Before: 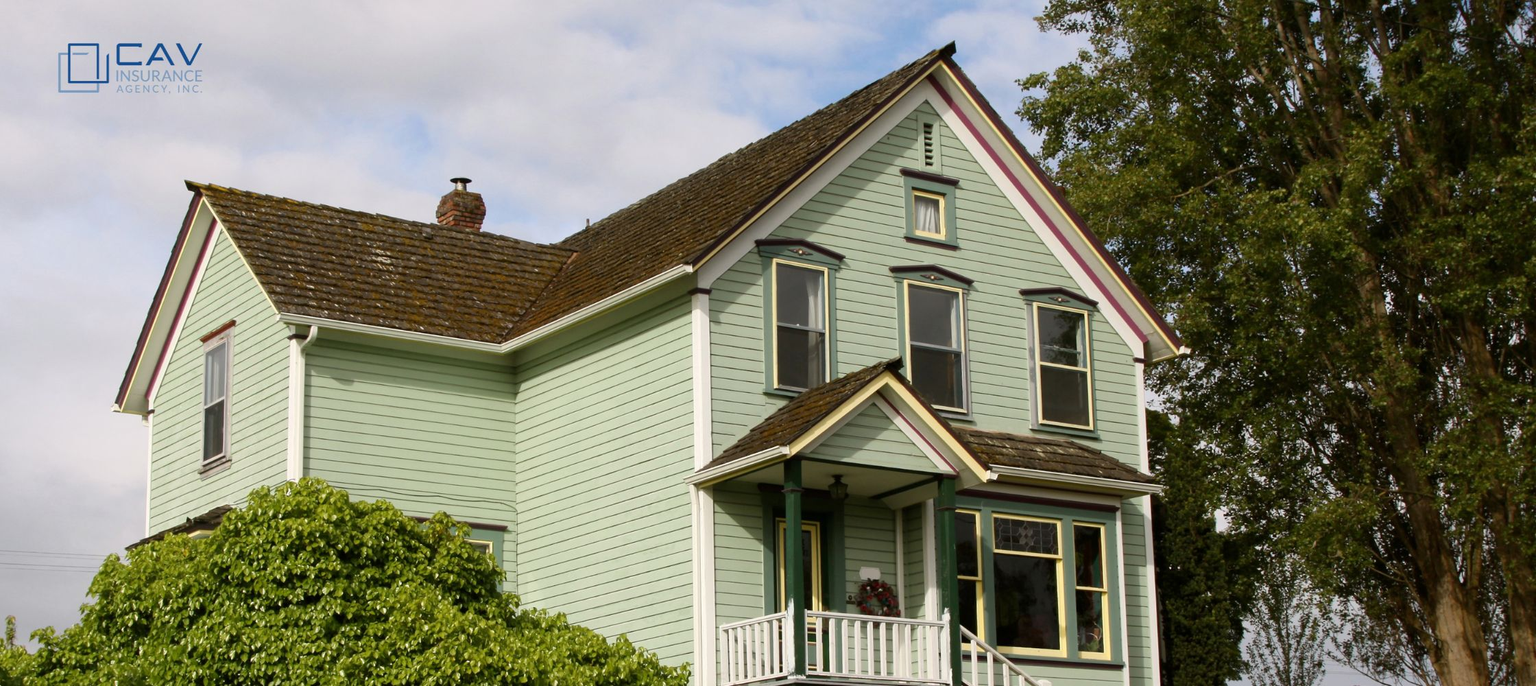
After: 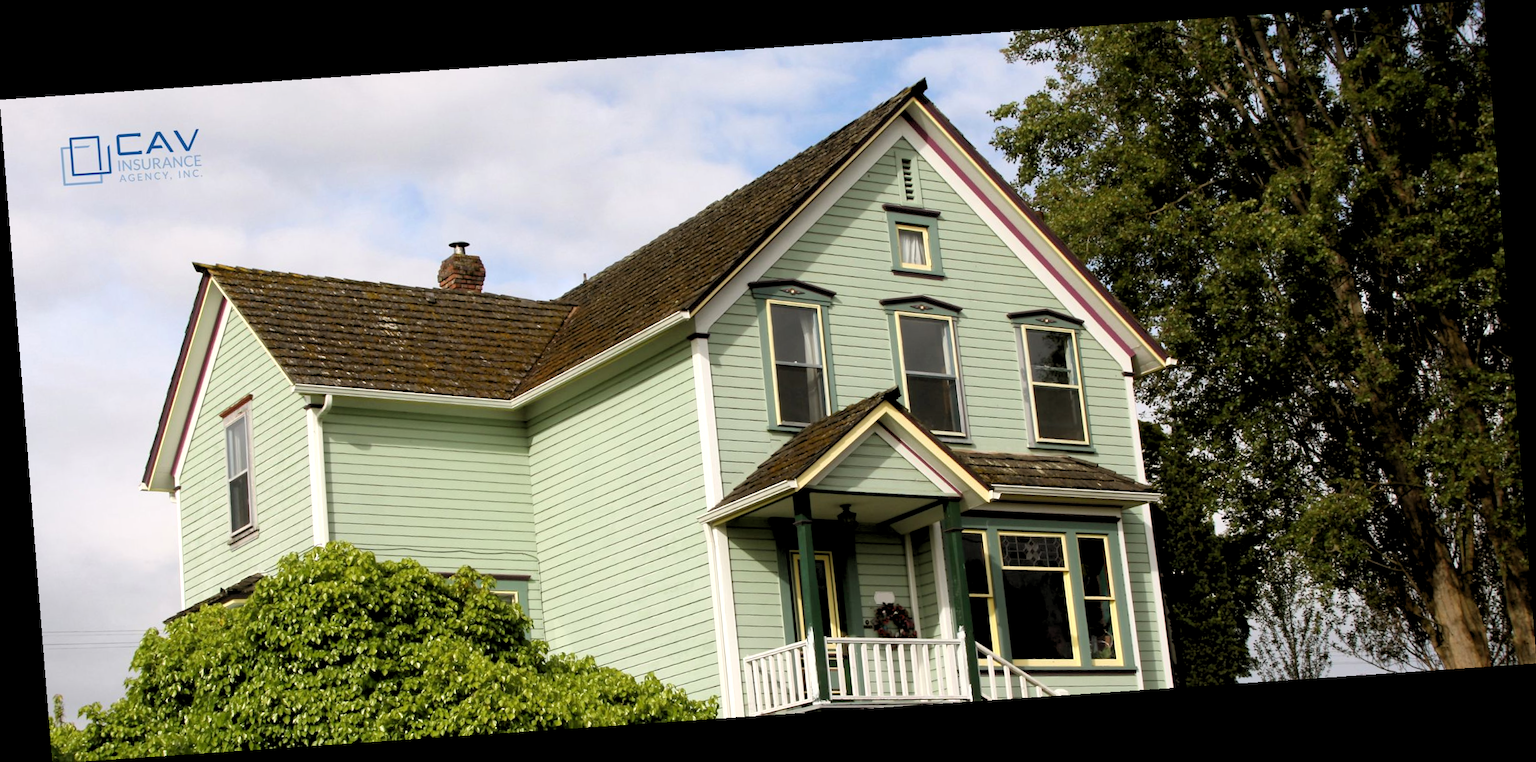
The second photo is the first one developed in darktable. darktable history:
rgb levels: levels [[0.01, 0.419, 0.839], [0, 0.5, 1], [0, 0.5, 1]]
rotate and perspective: rotation -4.2°, shear 0.006, automatic cropping off
